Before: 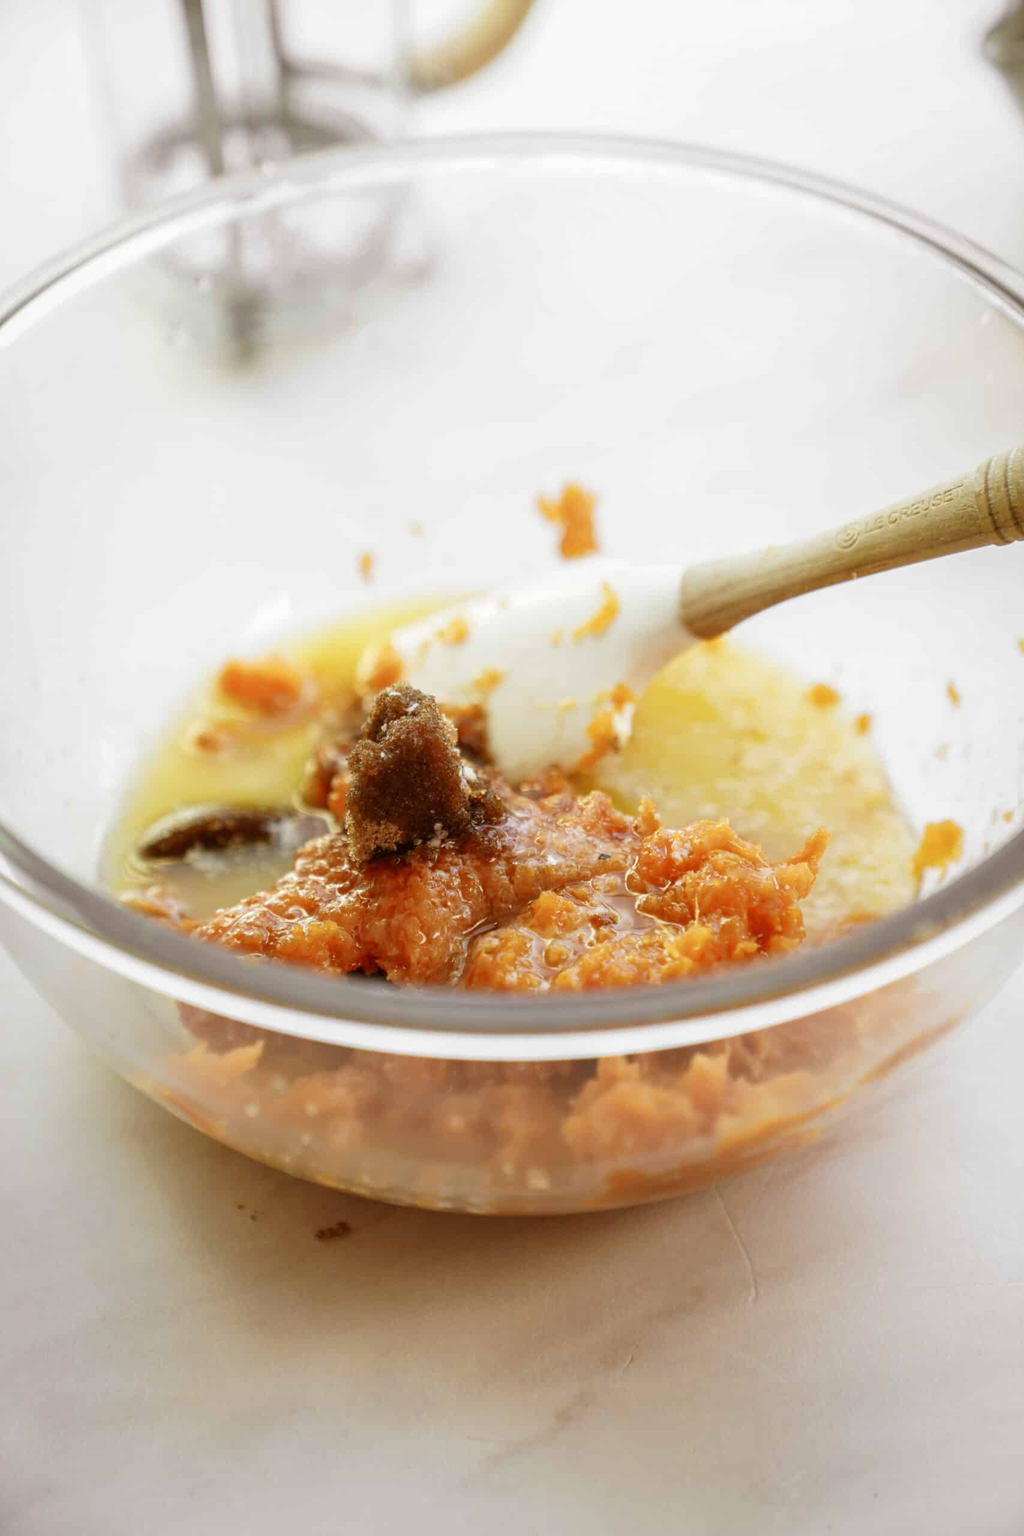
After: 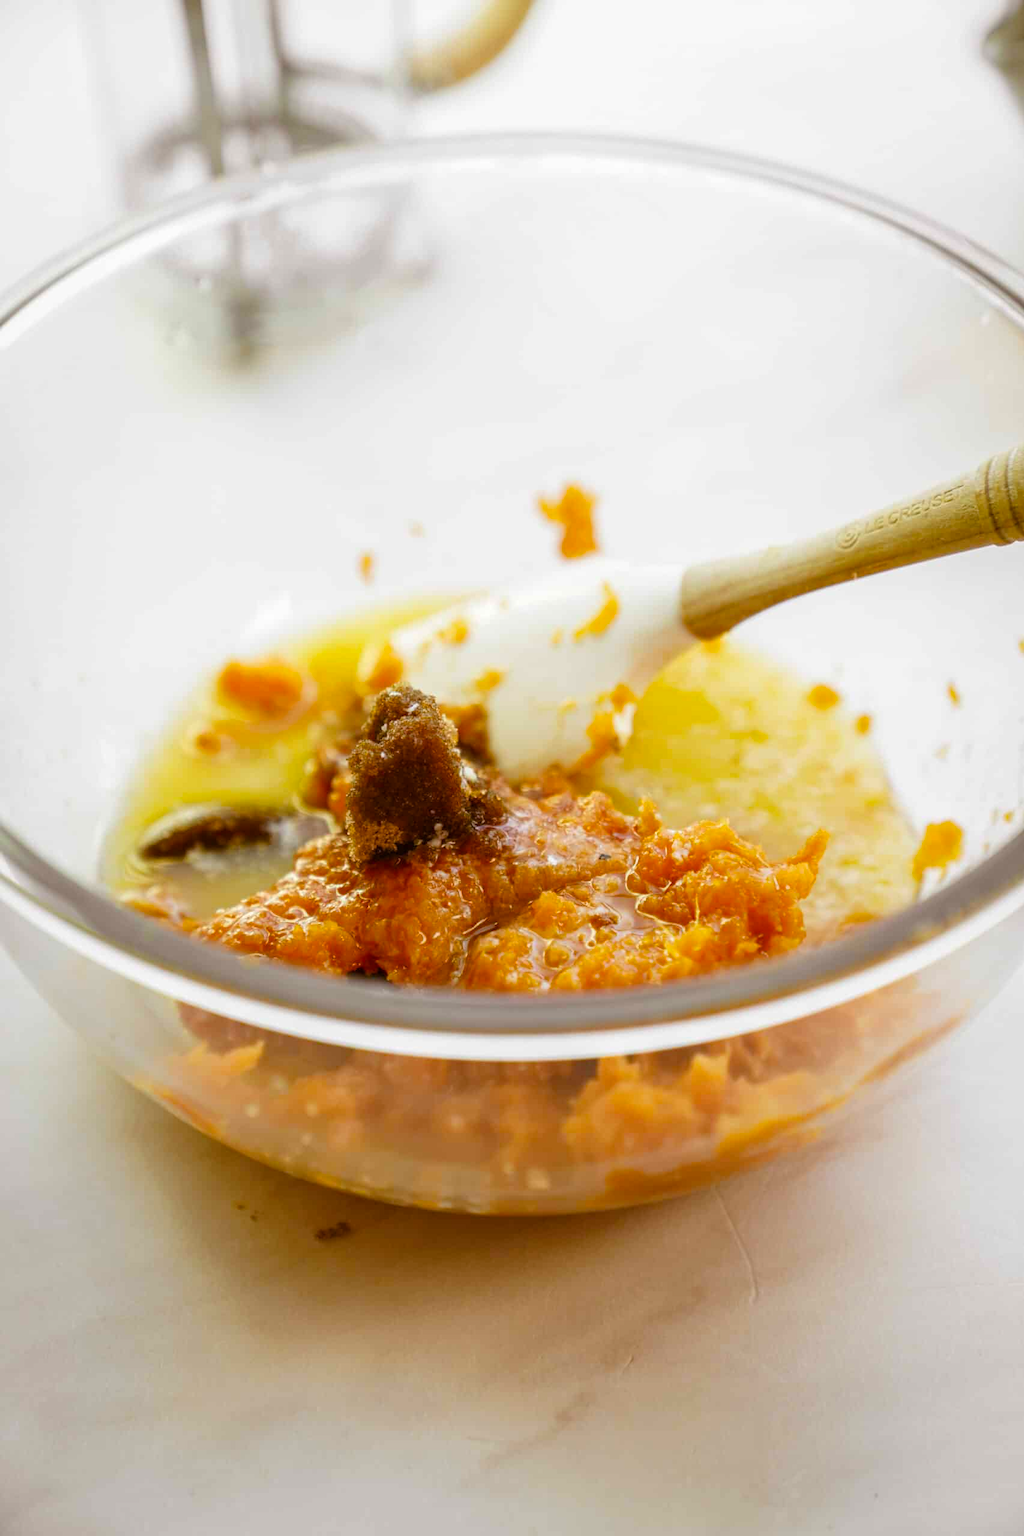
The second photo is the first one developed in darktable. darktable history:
color balance rgb: linear chroma grading › global chroma 9.014%, perceptual saturation grading › global saturation 24.873%
